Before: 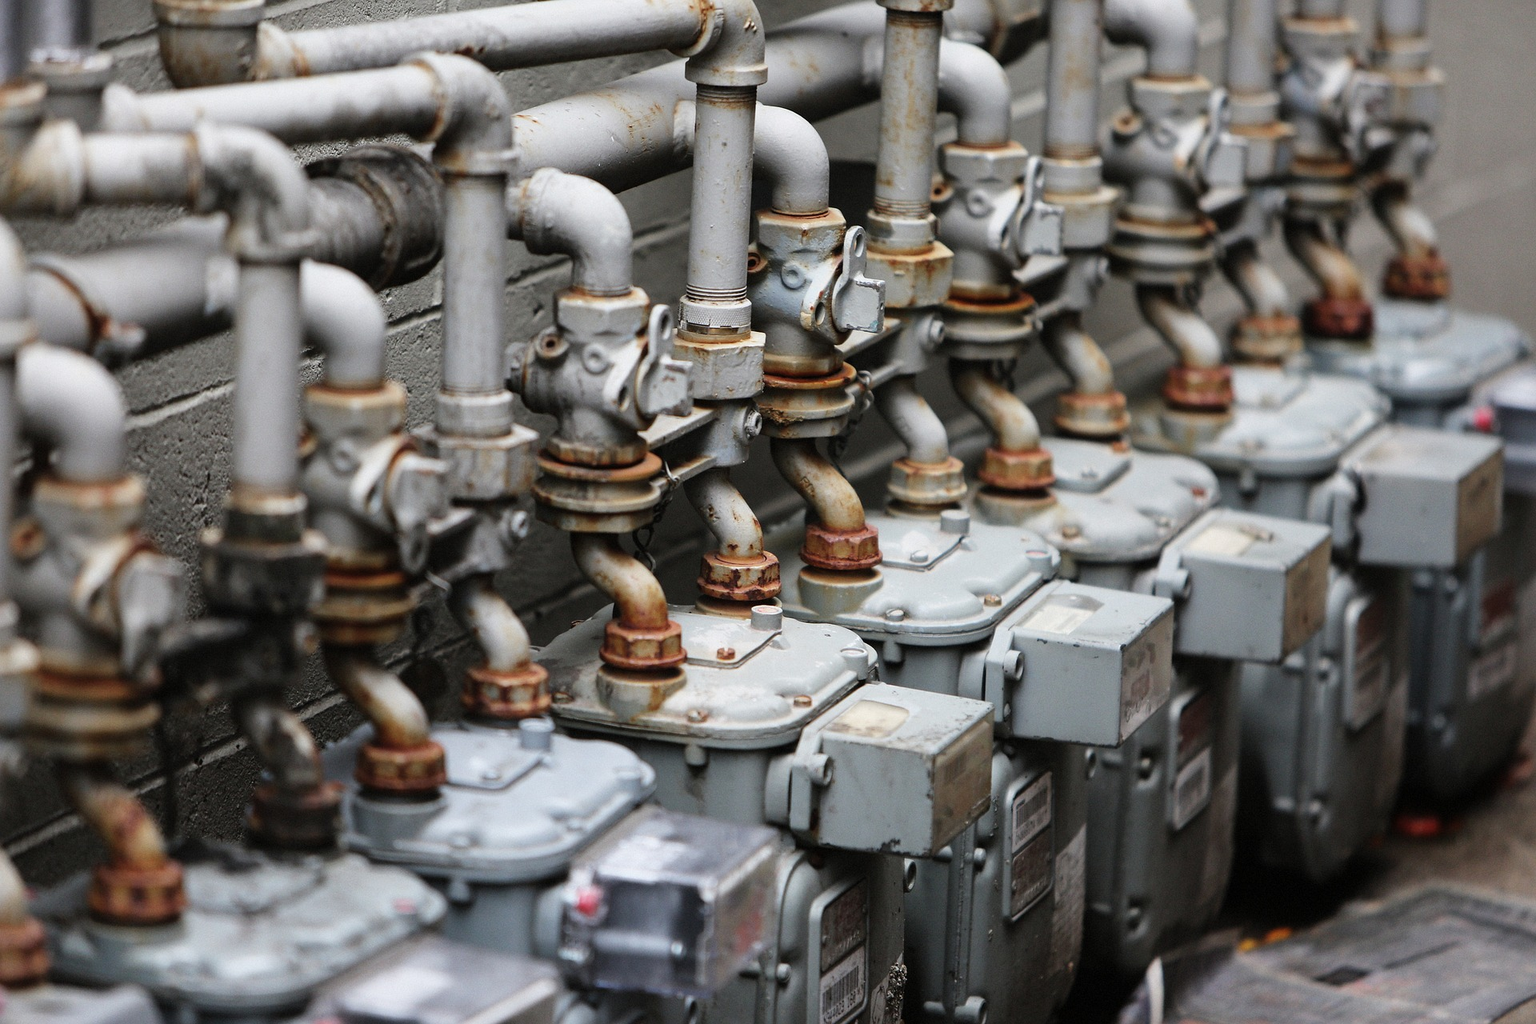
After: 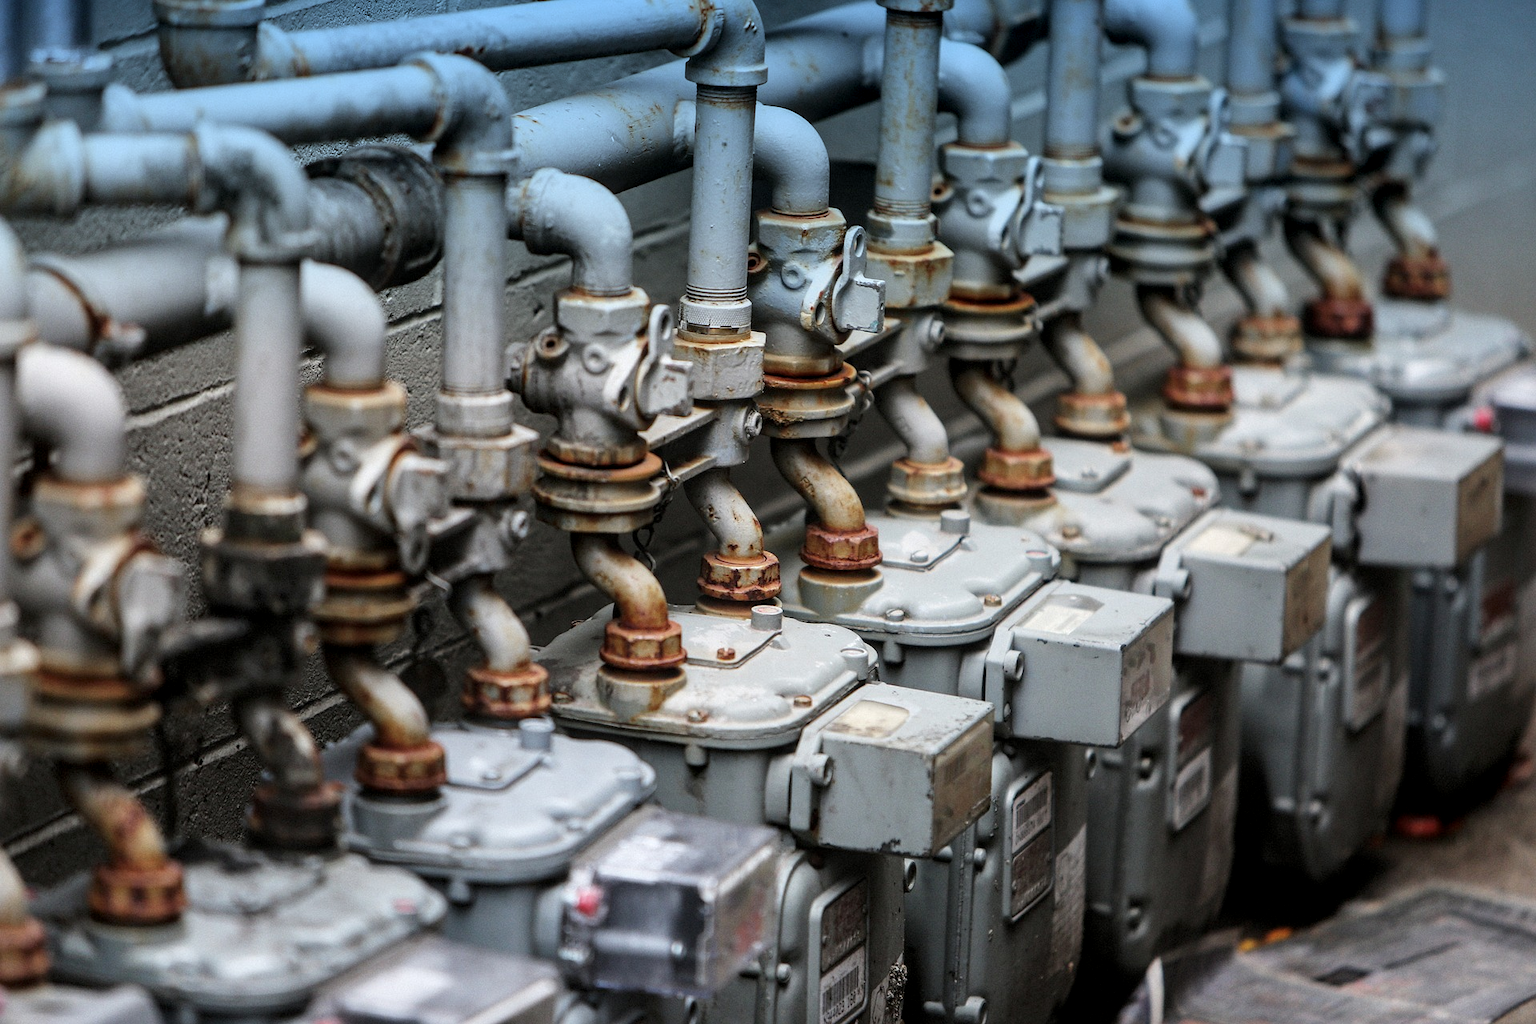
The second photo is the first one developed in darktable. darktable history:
graduated density: density 2.02 EV, hardness 44%, rotation 0.374°, offset 8.21, hue 208.8°, saturation 97%
local contrast: on, module defaults
